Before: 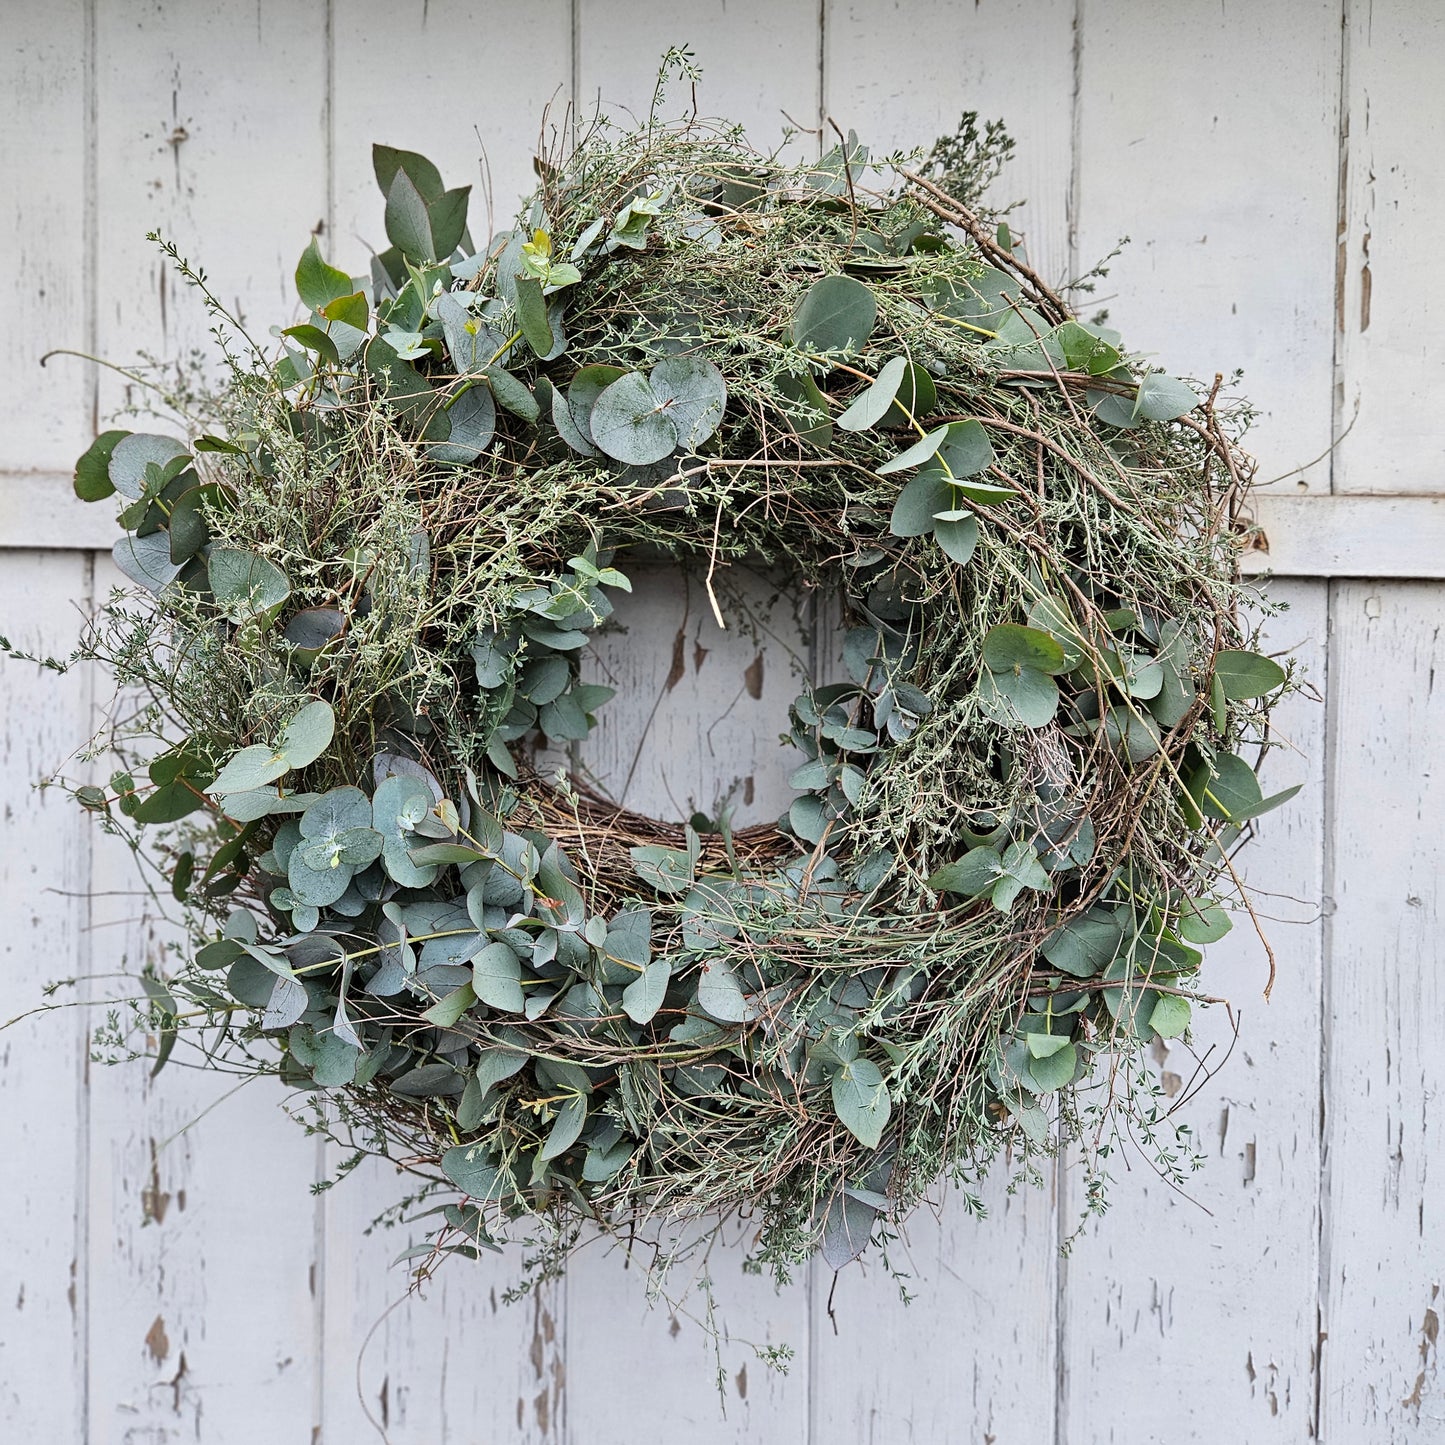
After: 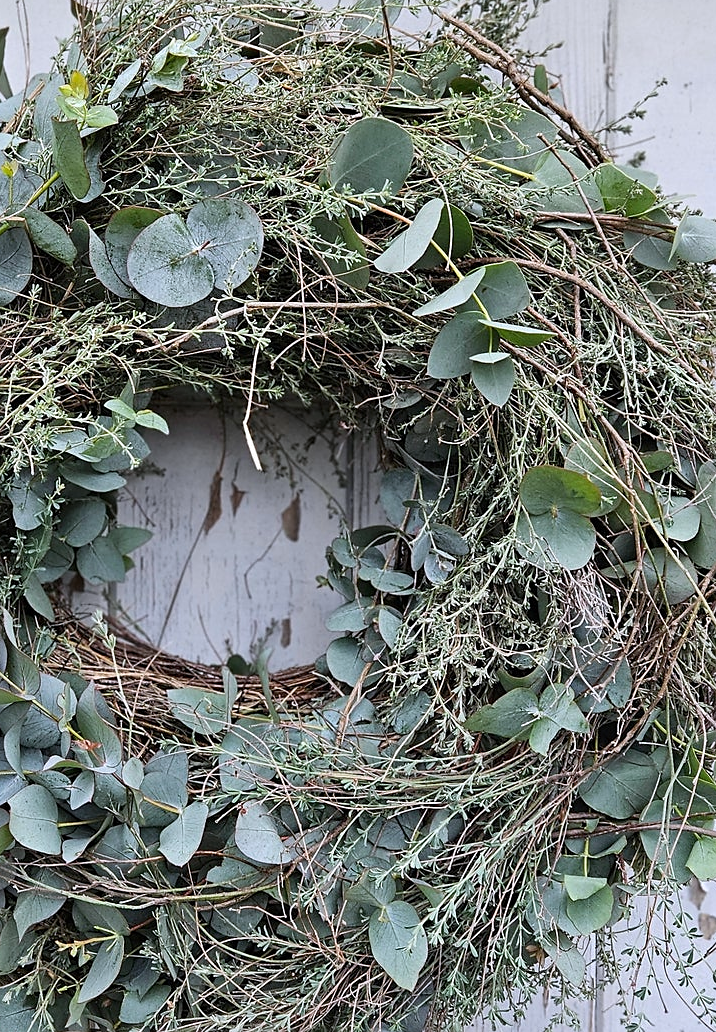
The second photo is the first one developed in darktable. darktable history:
sharpen: radius 1.559, amount 0.373, threshold 1.271
crop: left 32.075%, top 10.976%, right 18.355%, bottom 17.596%
white balance: red 0.984, blue 1.059
